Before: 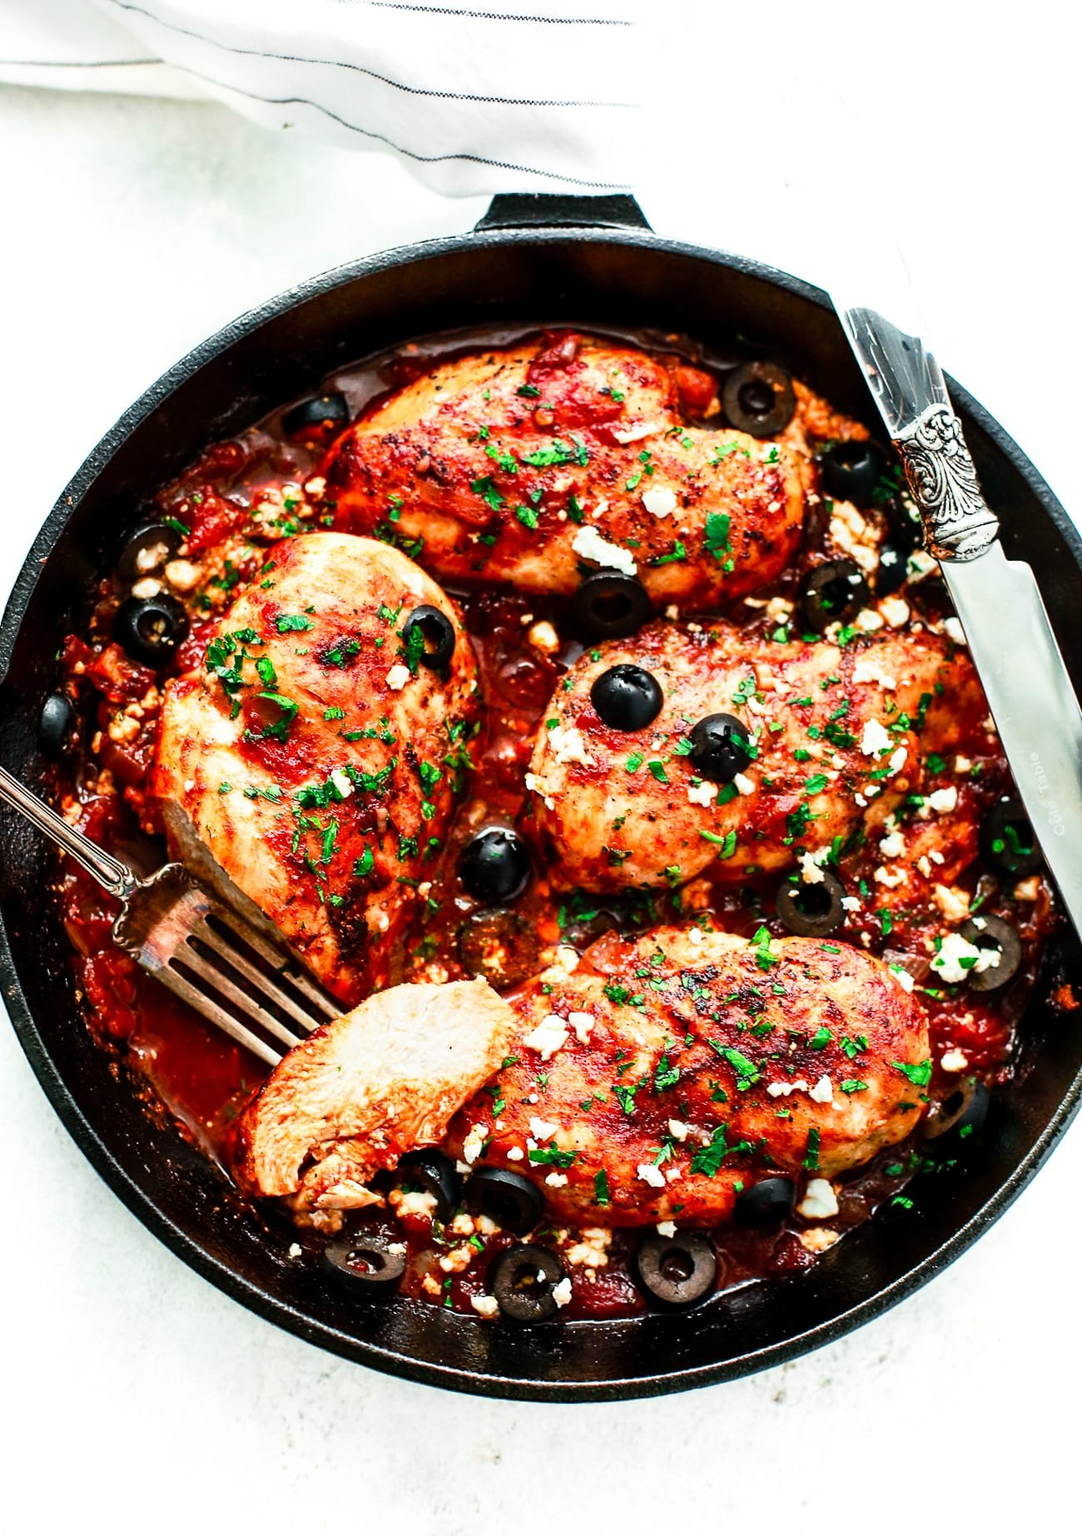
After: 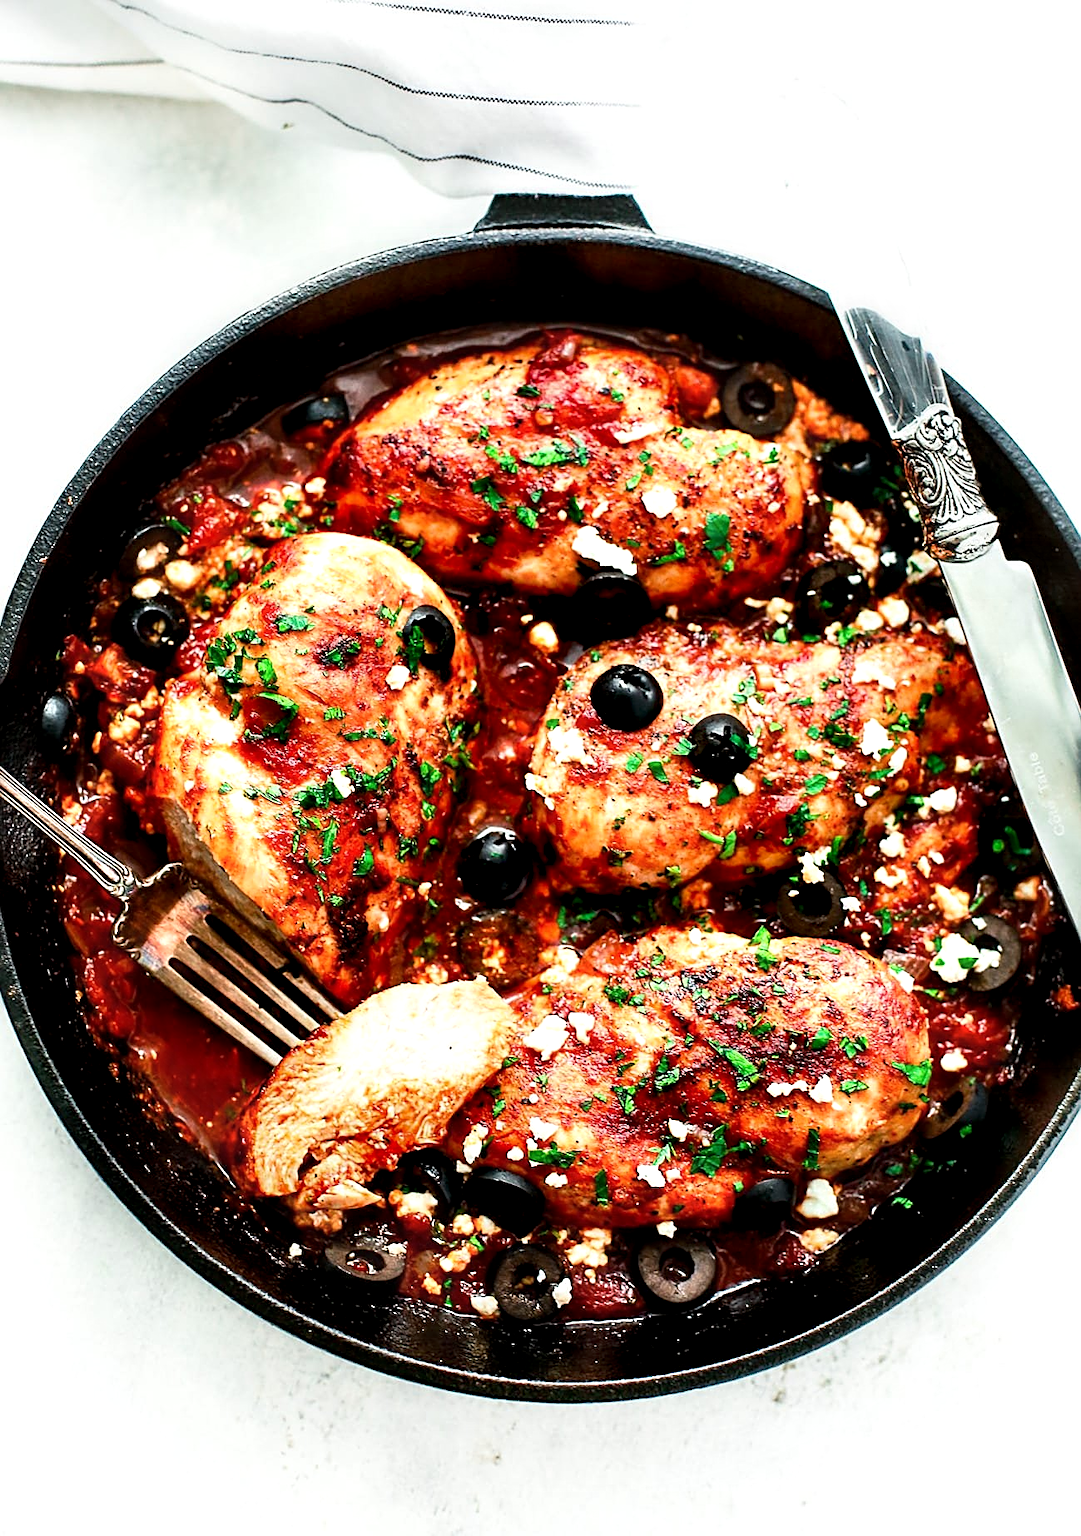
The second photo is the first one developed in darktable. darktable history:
sharpen: on, module defaults
contrast equalizer: y [[0.579, 0.58, 0.505, 0.5, 0.5, 0.5], [0.5 ×6], [0.5 ×6], [0 ×6], [0 ×6]]
